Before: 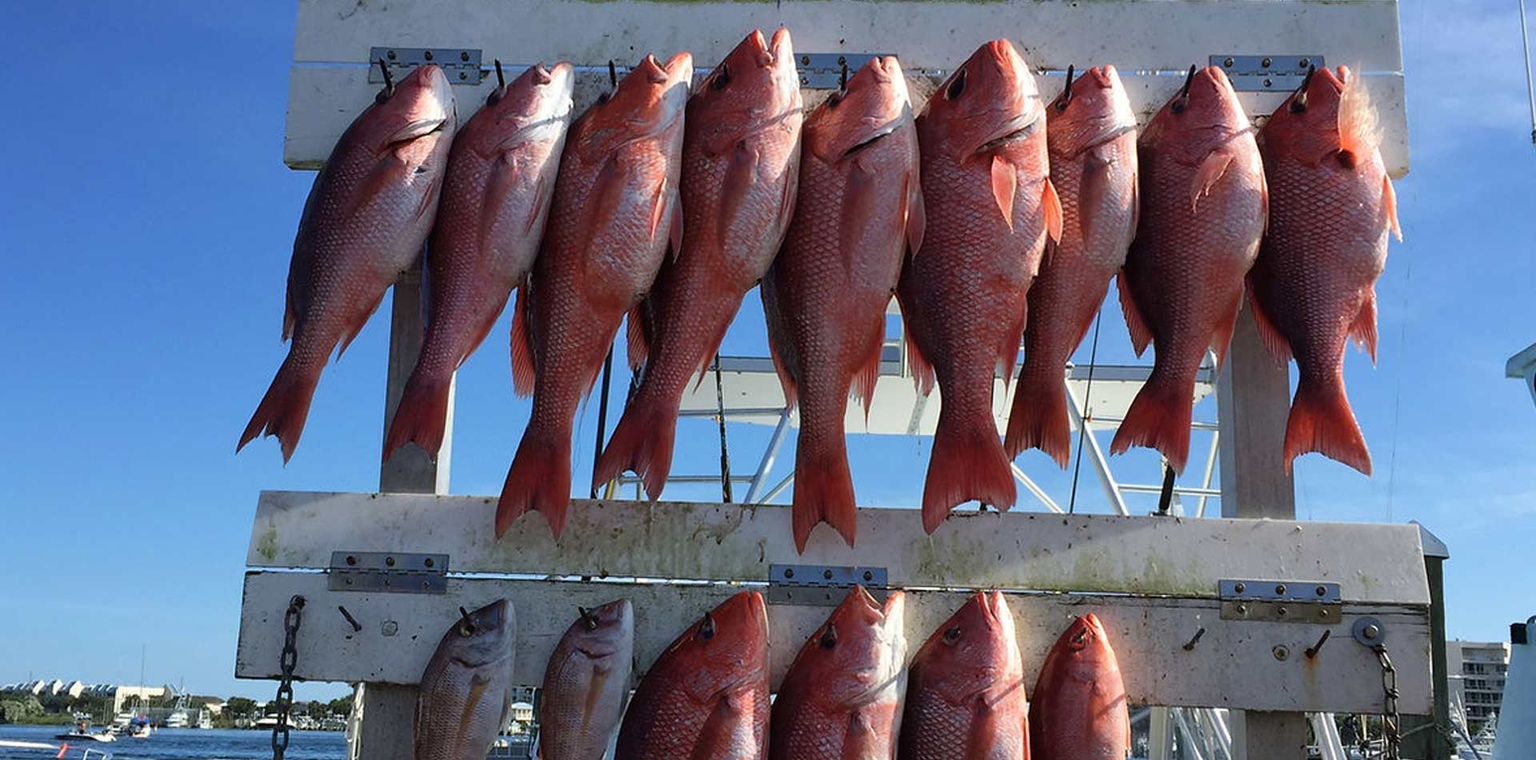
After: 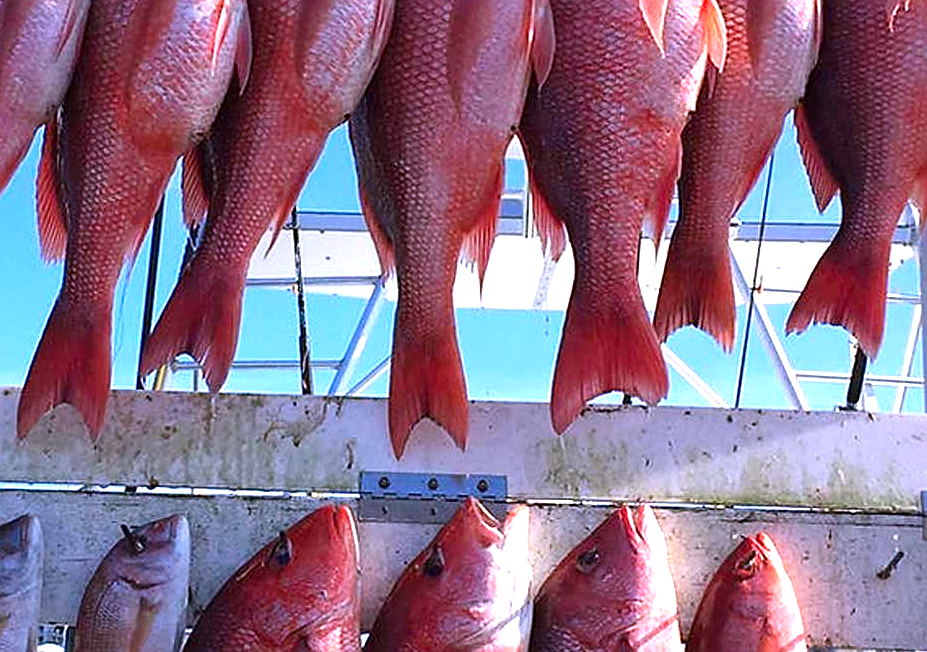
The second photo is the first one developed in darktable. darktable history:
contrast brightness saturation: contrast 0.04, saturation 0.16
white balance: red 1.042, blue 1.17
crop: left 31.379%, top 24.658%, right 20.326%, bottom 6.628%
exposure: exposure 0.95 EV, compensate highlight preservation false
sharpen: on, module defaults
